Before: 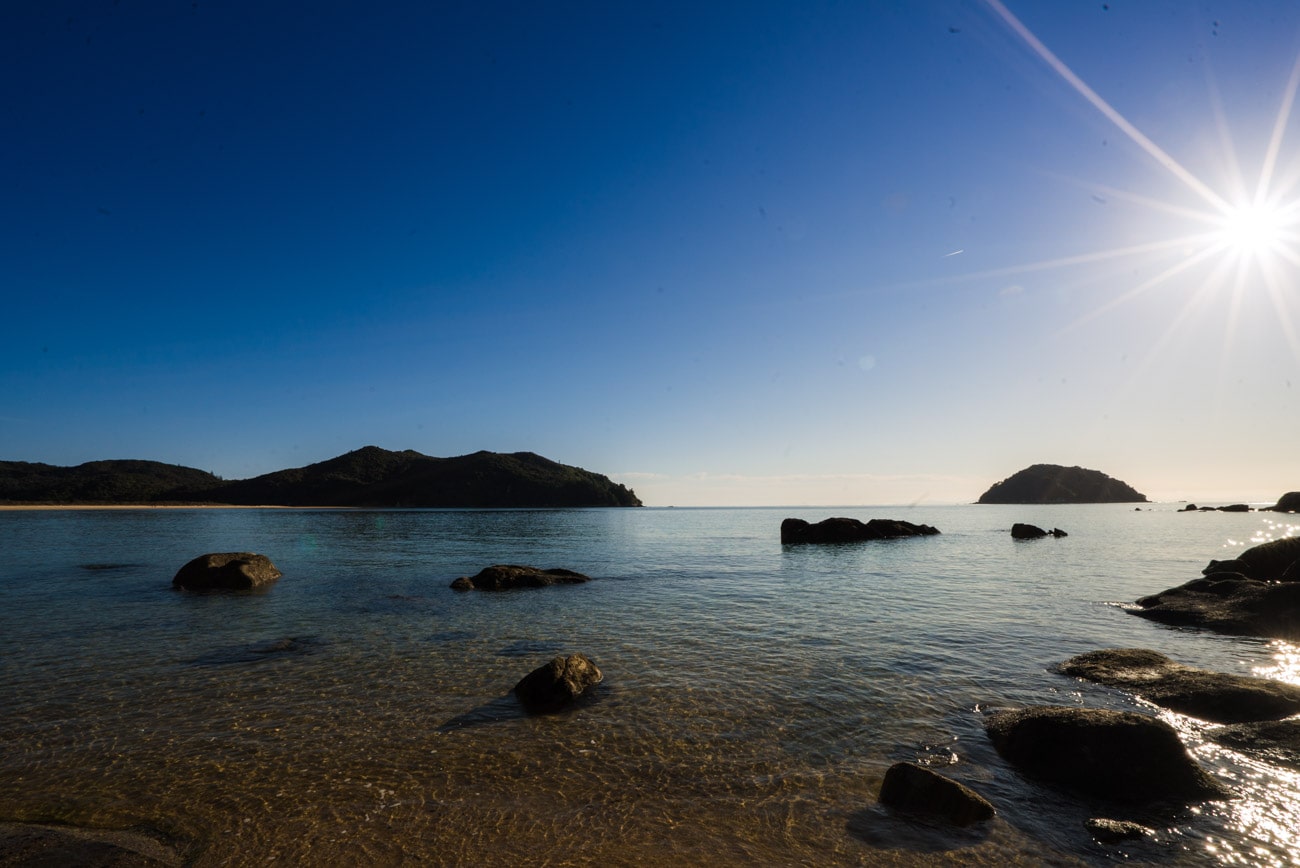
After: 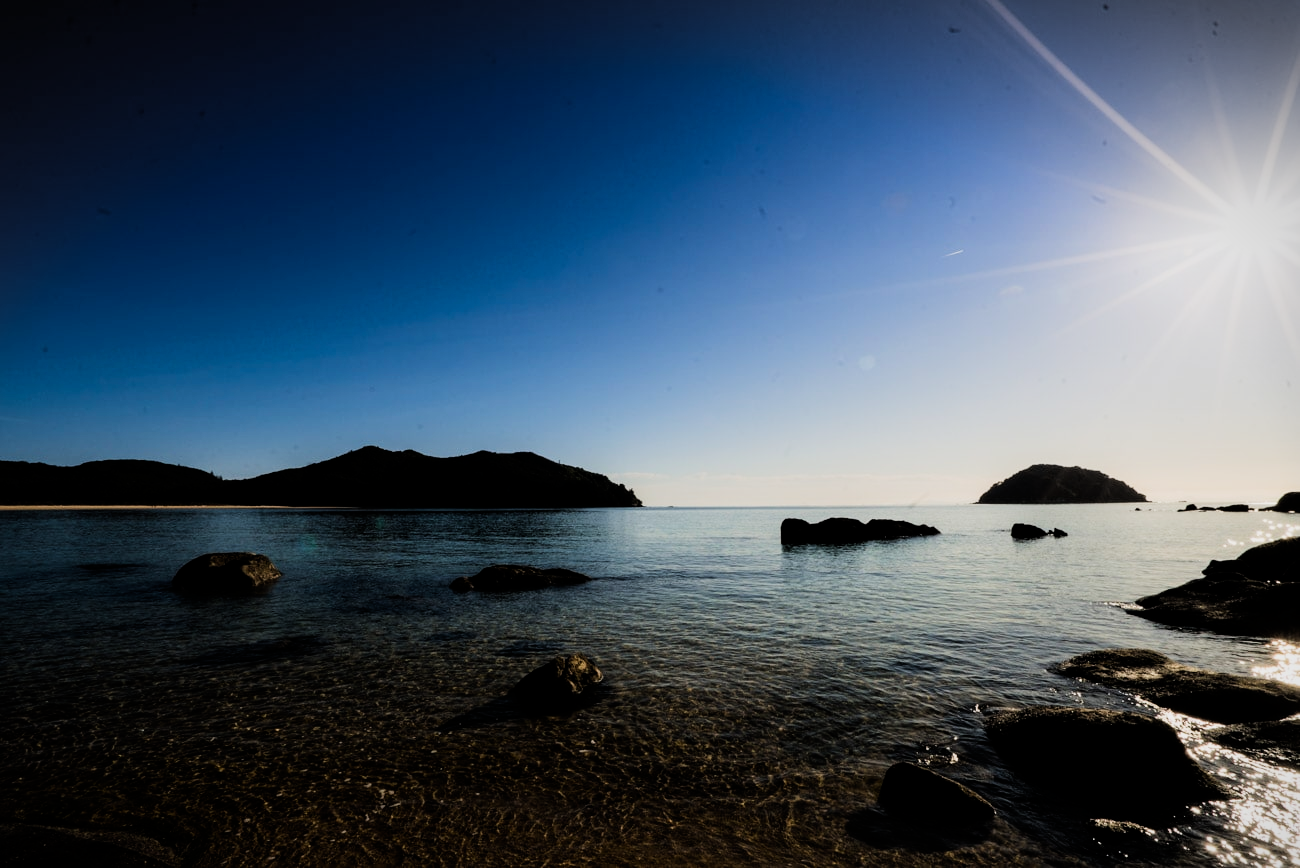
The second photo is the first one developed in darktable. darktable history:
filmic rgb: black relative exposure -5.02 EV, white relative exposure 3.53 EV, threshold 3.02 EV, hardness 3.16, contrast 1.399, highlights saturation mix -49.51%, enable highlight reconstruction true
contrast brightness saturation: saturation 0.097
vignetting: fall-off start 100.67%, brightness -0.447, saturation -0.688, center (-0.03, 0.232), width/height ratio 1.321, unbound false
